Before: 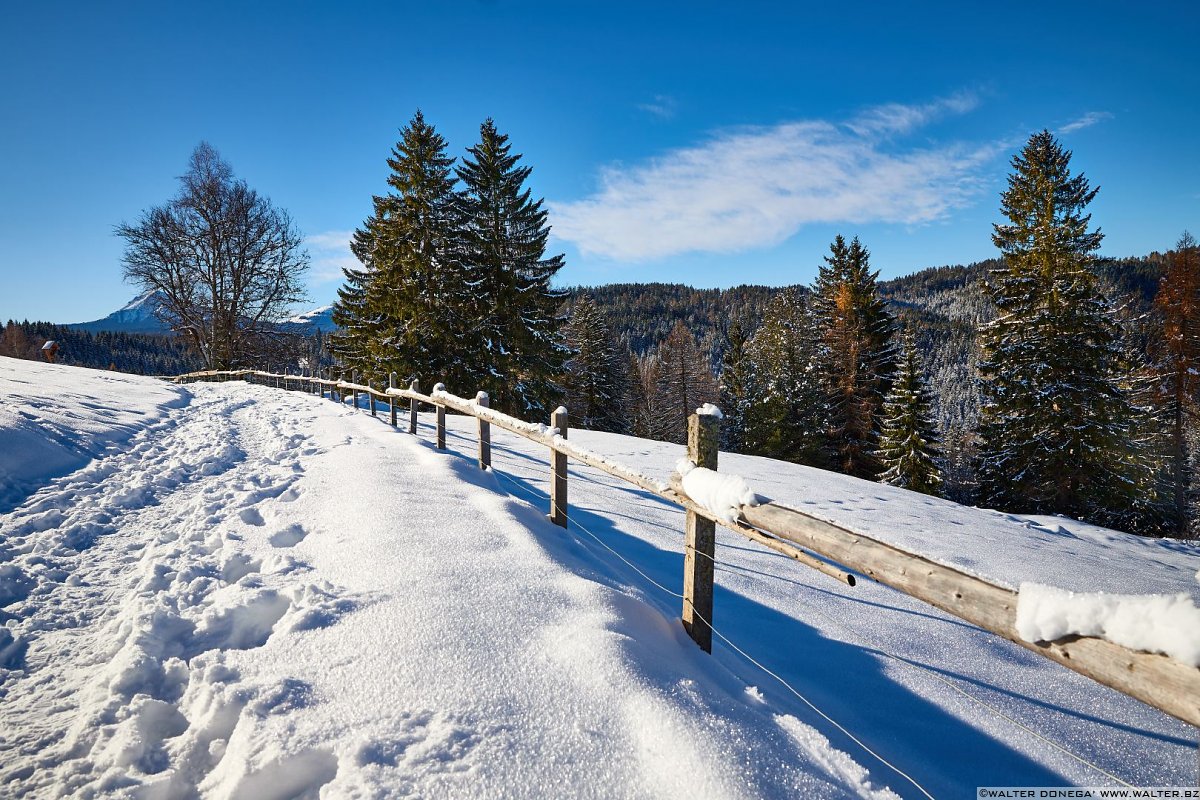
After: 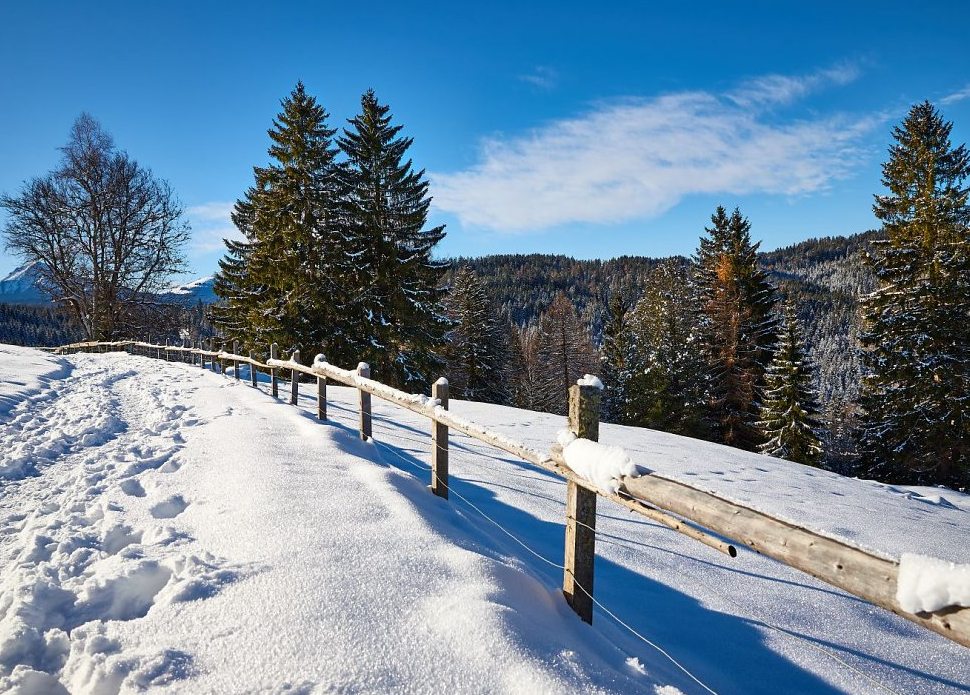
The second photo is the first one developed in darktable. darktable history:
crop: left 9.924%, top 3.657%, right 9.206%, bottom 9.384%
